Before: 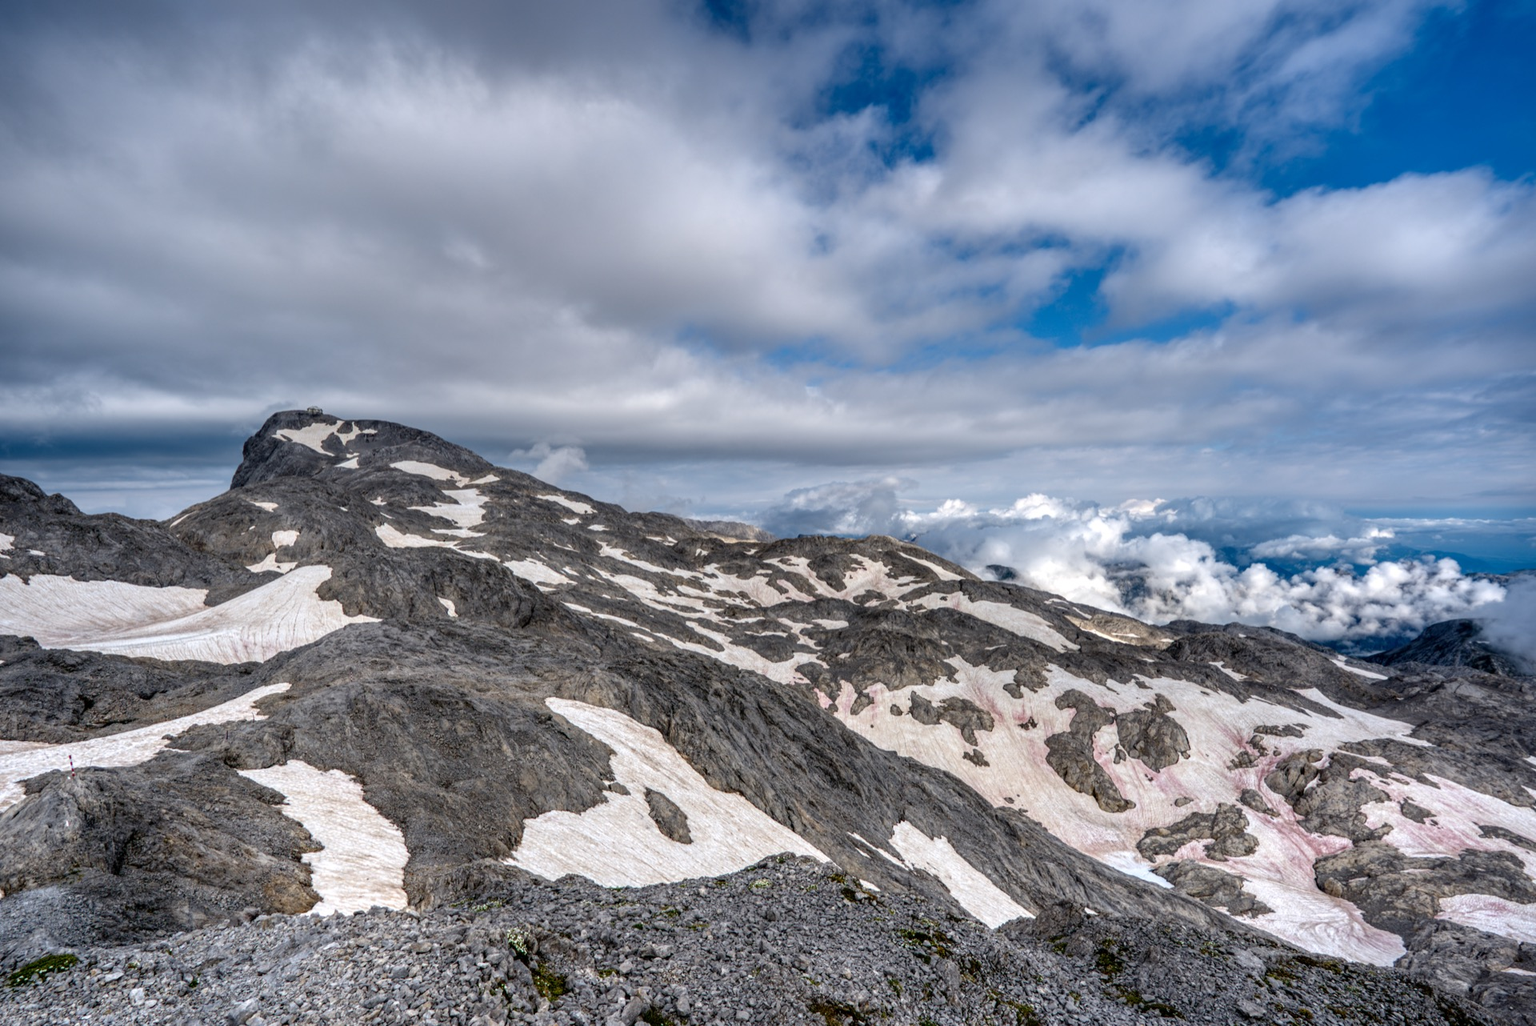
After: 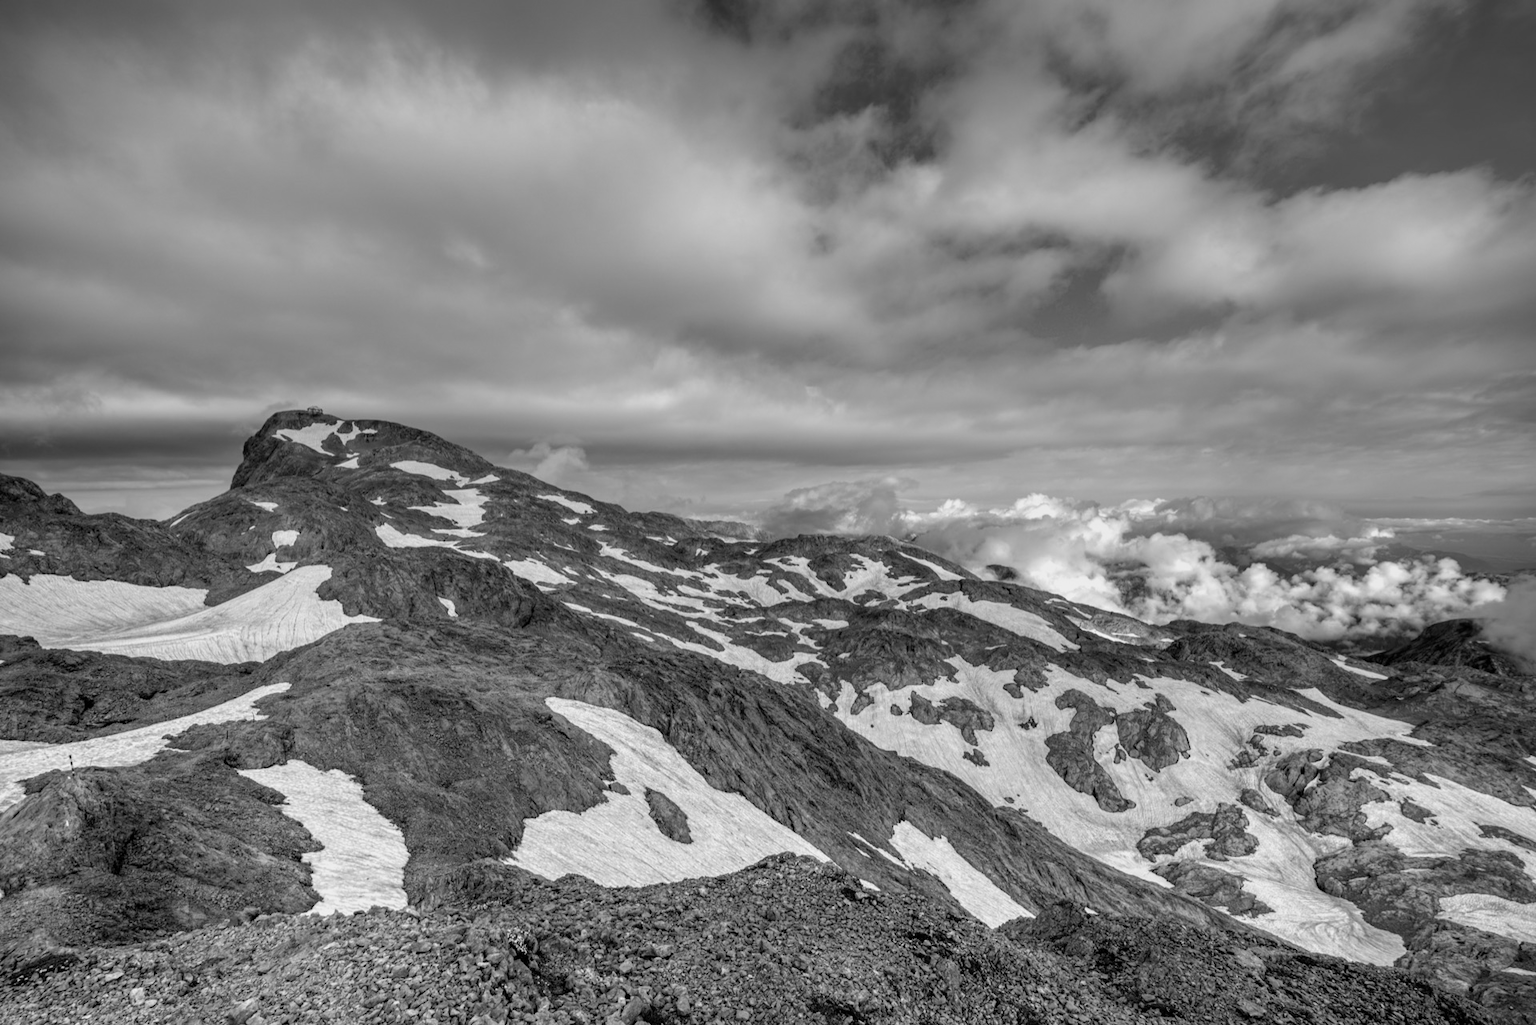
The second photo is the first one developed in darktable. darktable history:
white balance: red 1.042, blue 1.17
monochrome: a -71.75, b 75.82
